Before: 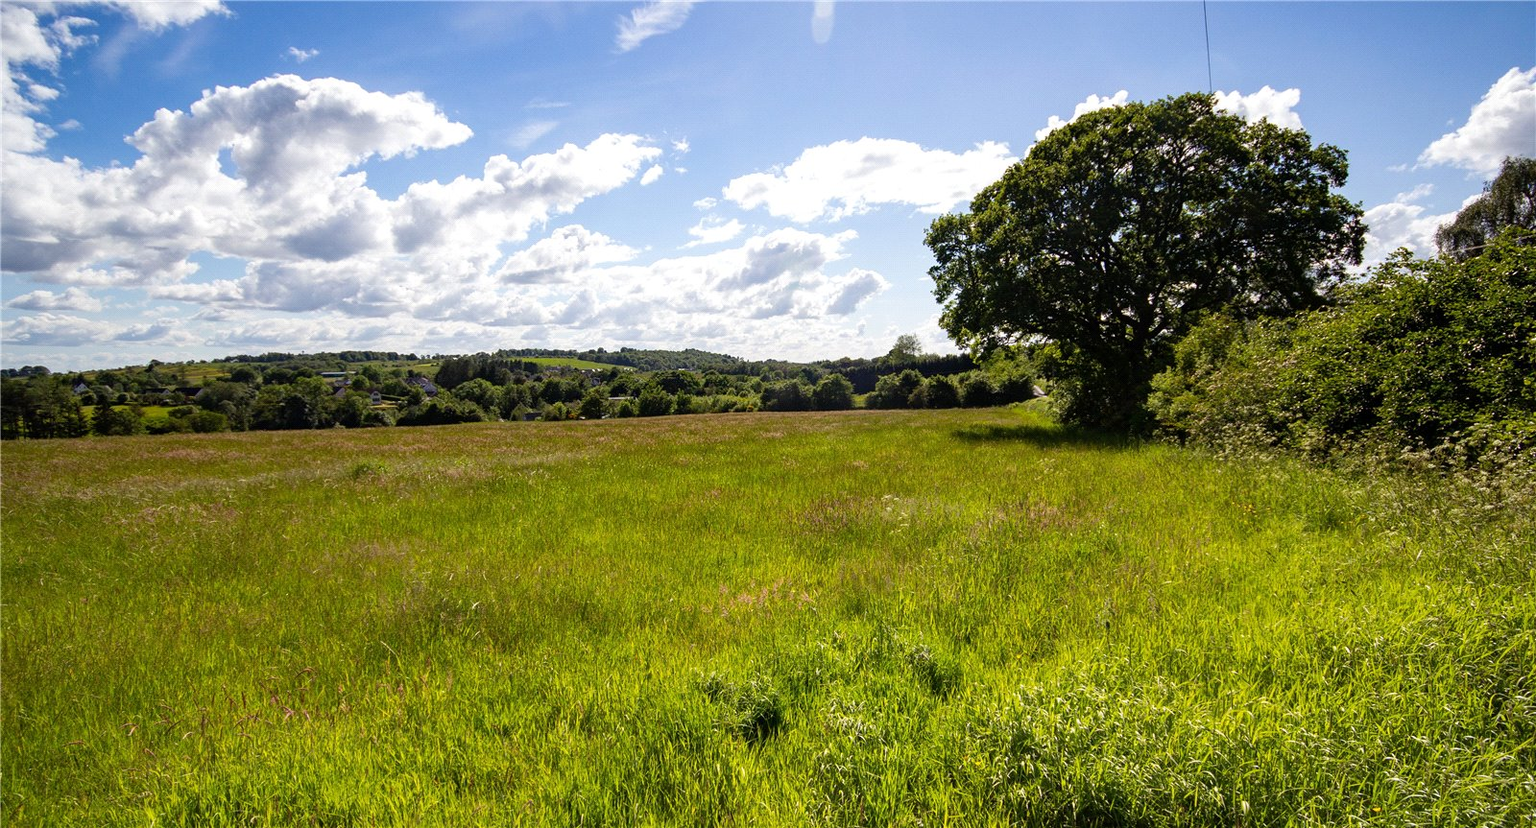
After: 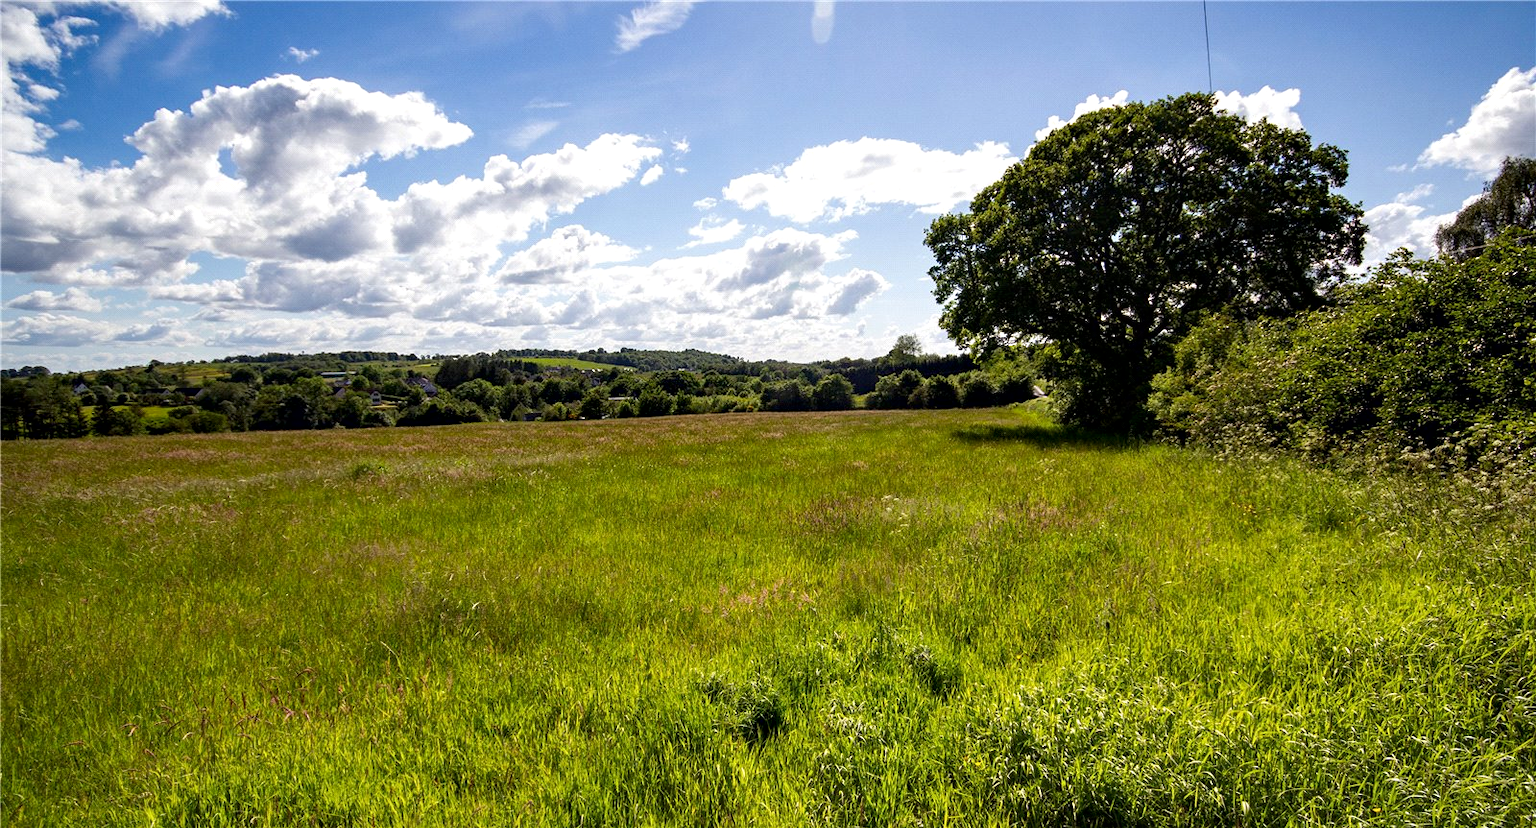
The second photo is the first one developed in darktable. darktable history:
contrast equalizer: octaves 7, y [[0.6 ×6], [0.55 ×6], [0 ×6], [0 ×6], [0 ×6]], mix 0.3
contrast brightness saturation: contrast 0.03, brightness -0.04
